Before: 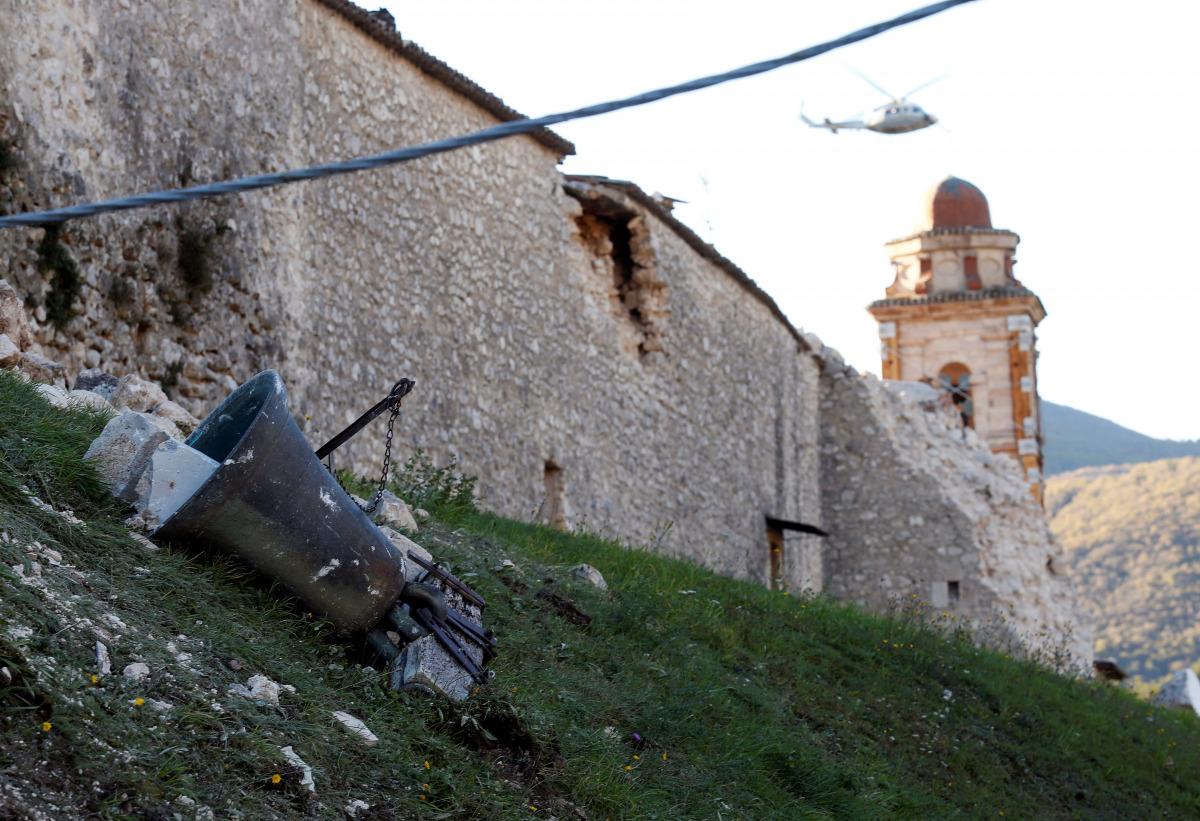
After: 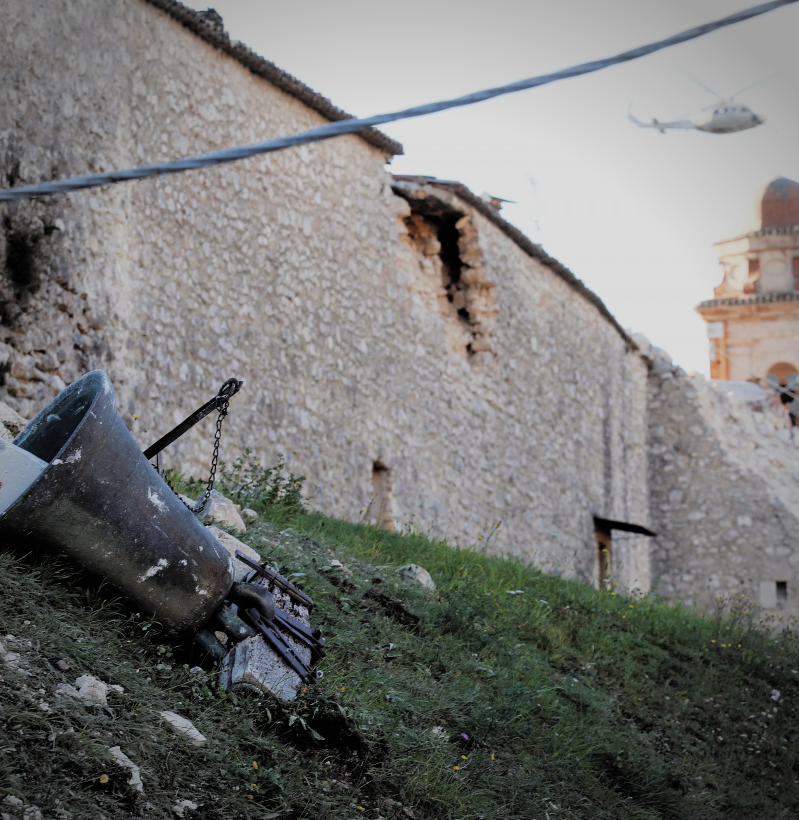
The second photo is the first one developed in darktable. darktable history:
contrast brightness saturation: brightness 0.151
crop and rotate: left 14.39%, right 18.966%
filmic rgb: black relative exposure -7.44 EV, white relative exposure 4.86 EV, threshold 5.96 EV, hardness 3.39, add noise in highlights 0.001, preserve chrominance max RGB, color science v3 (2019), use custom middle-gray values true, iterations of high-quality reconstruction 0, contrast in highlights soft, enable highlight reconstruction true
vignetting: width/height ratio 1.099
